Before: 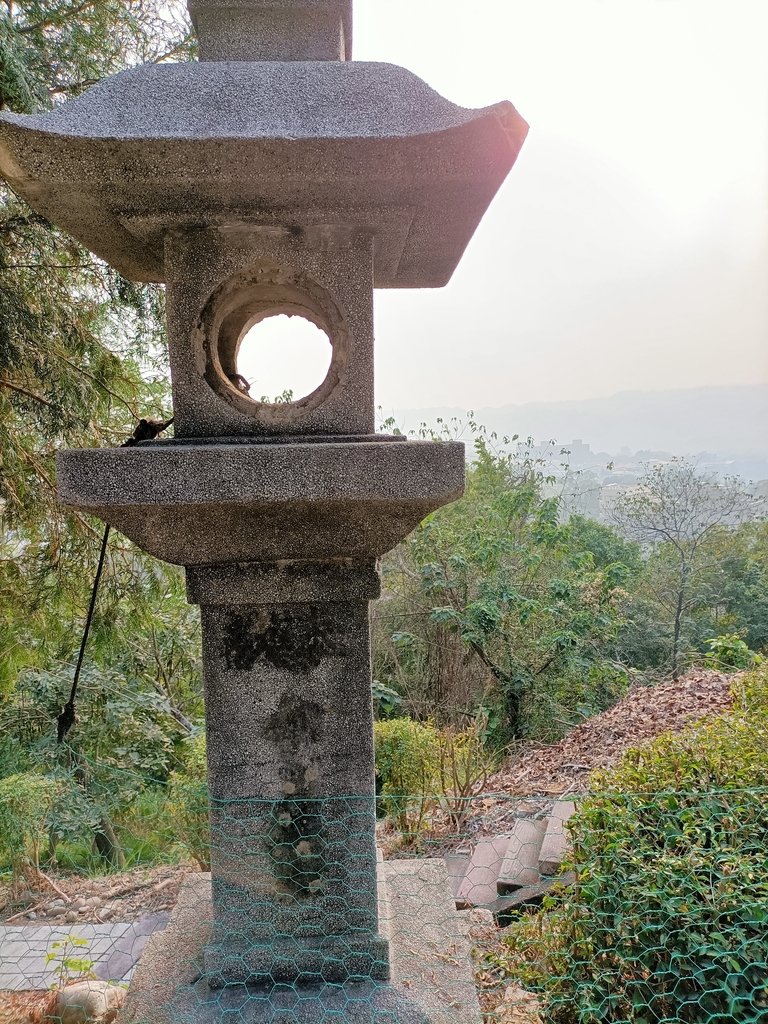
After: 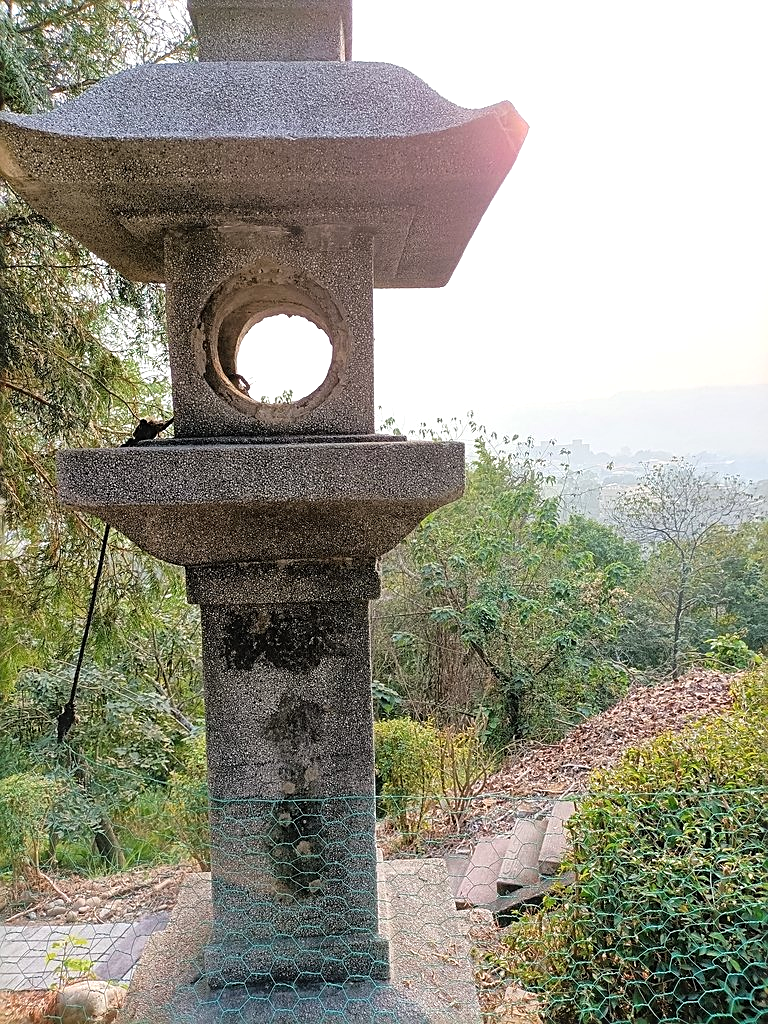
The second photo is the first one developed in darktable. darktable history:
contrast equalizer: y [[0.5, 0.488, 0.462, 0.461, 0.491, 0.5], [0.5 ×6], [0.5 ×6], [0 ×6], [0 ×6]]
sharpen: on, module defaults
tone equalizer: -8 EV -0.454 EV, -7 EV -0.407 EV, -6 EV -0.354 EV, -5 EV -0.187 EV, -3 EV 0.2 EV, -2 EV 0.326 EV, -1 EV 0.372 EV, +0 EV 0.42 EV
